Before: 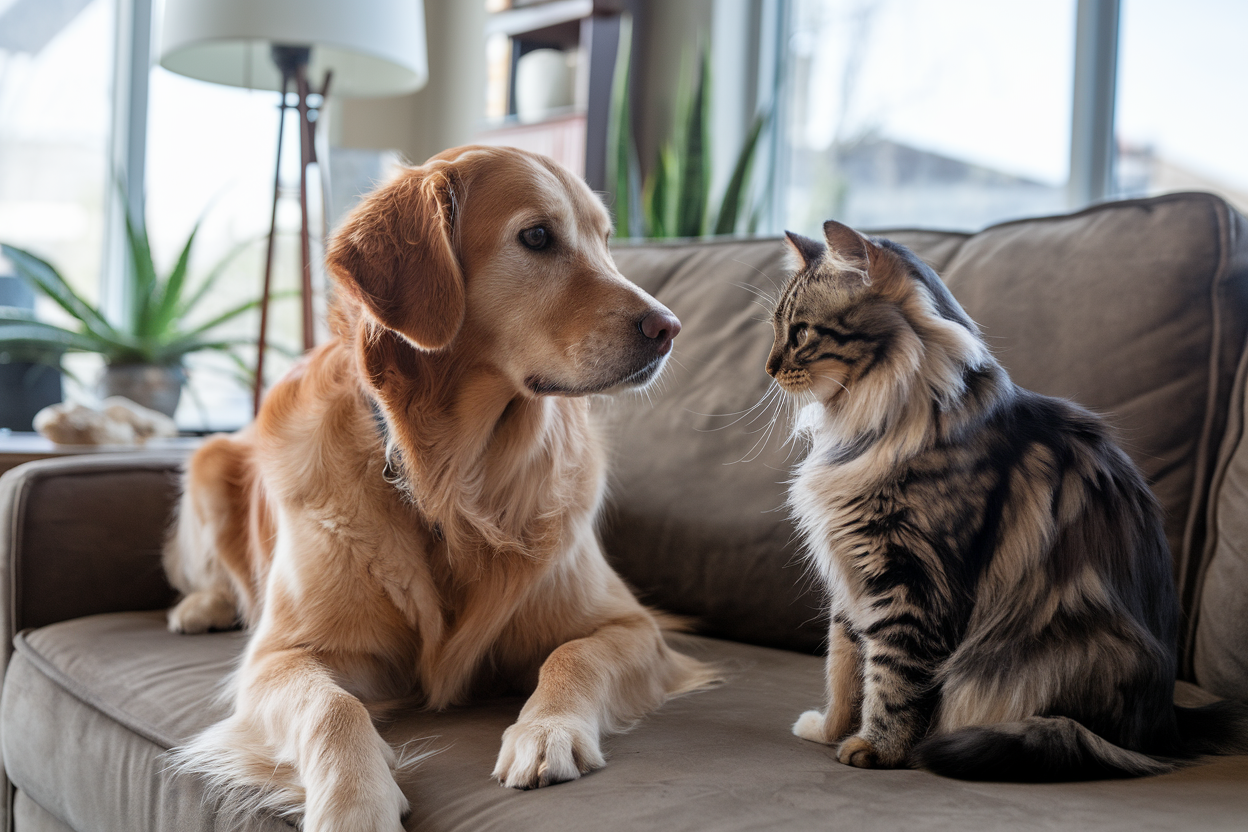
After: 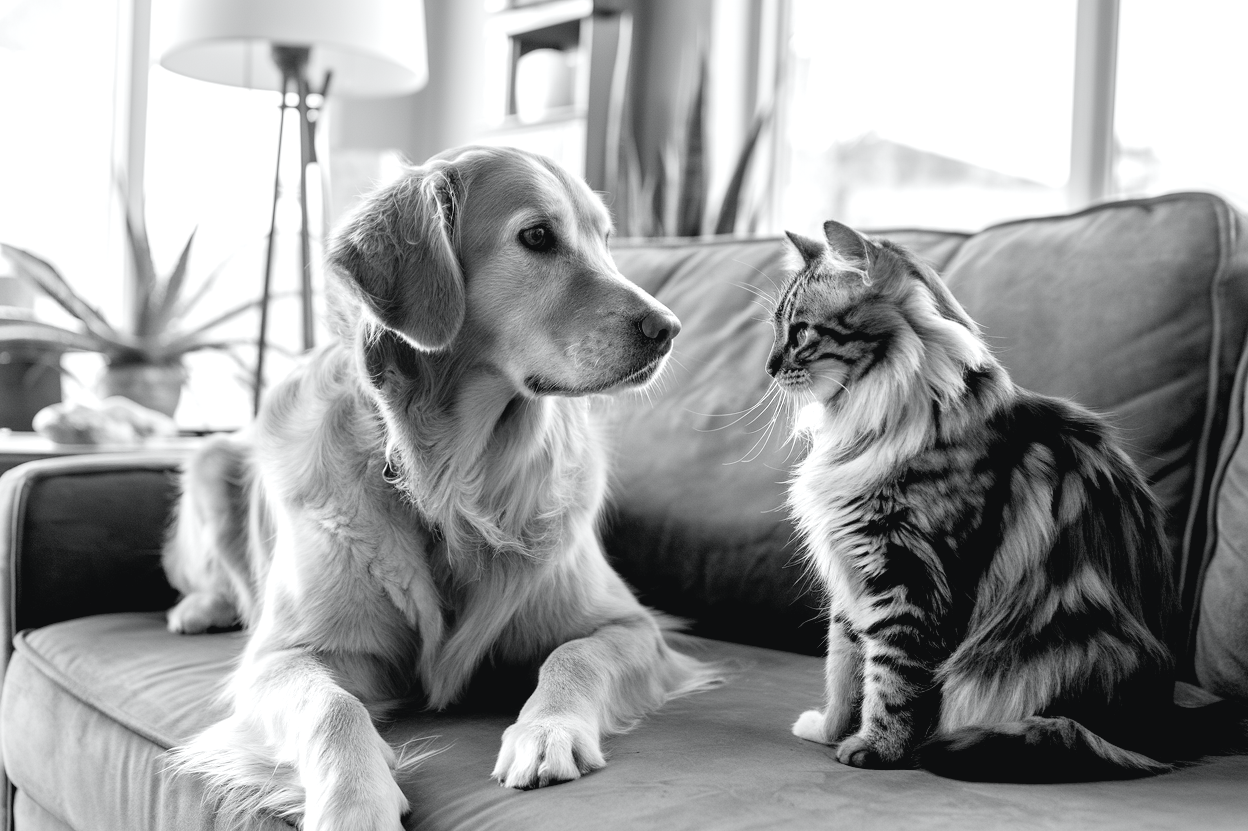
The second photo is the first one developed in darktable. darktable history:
crop: bottom 0.071%
exposure: black level correction 0.01, exposure 1 EV, compensate highlight preservation false
contrast brightness saturation: contrast -0.1, saturation -0.1
color calibration: output gray [0.28, 0.41, 0.31, 0], gray › normalize channels true, illuminant same as pipeline (D50), adaptation XYZ, x 0.346, y 0.359, gamut compression 0
tone curve: curves: ch0 [(0, 0) (0.071, 0.058) (0.266, 0.268) (0.498, 0.542) (0.766, 0.807) (1, 0.983)]; ch1 [(0, 0) (0.346, 0.307) (0.408, 0.387) (0.463, 0.465) (0.482, 0.493) (0.502, 0.499) (0.517, 0.505) (0.55, 0.554) (0.597, 0.61) (0.651, 0.698) (1, 1)]; ch2 [(0, 0) (0.346, 0.34) (0.434, 0.46) (0.485, 0.494) (0.5, 0.498) (0.509, 0.517) (0.526, 0.539) (0.583, 0.603) (0.625, 0.659) (1, 1)], color space Lab, independent channels, preserve colors none
tone equalizer: on, module defaults
